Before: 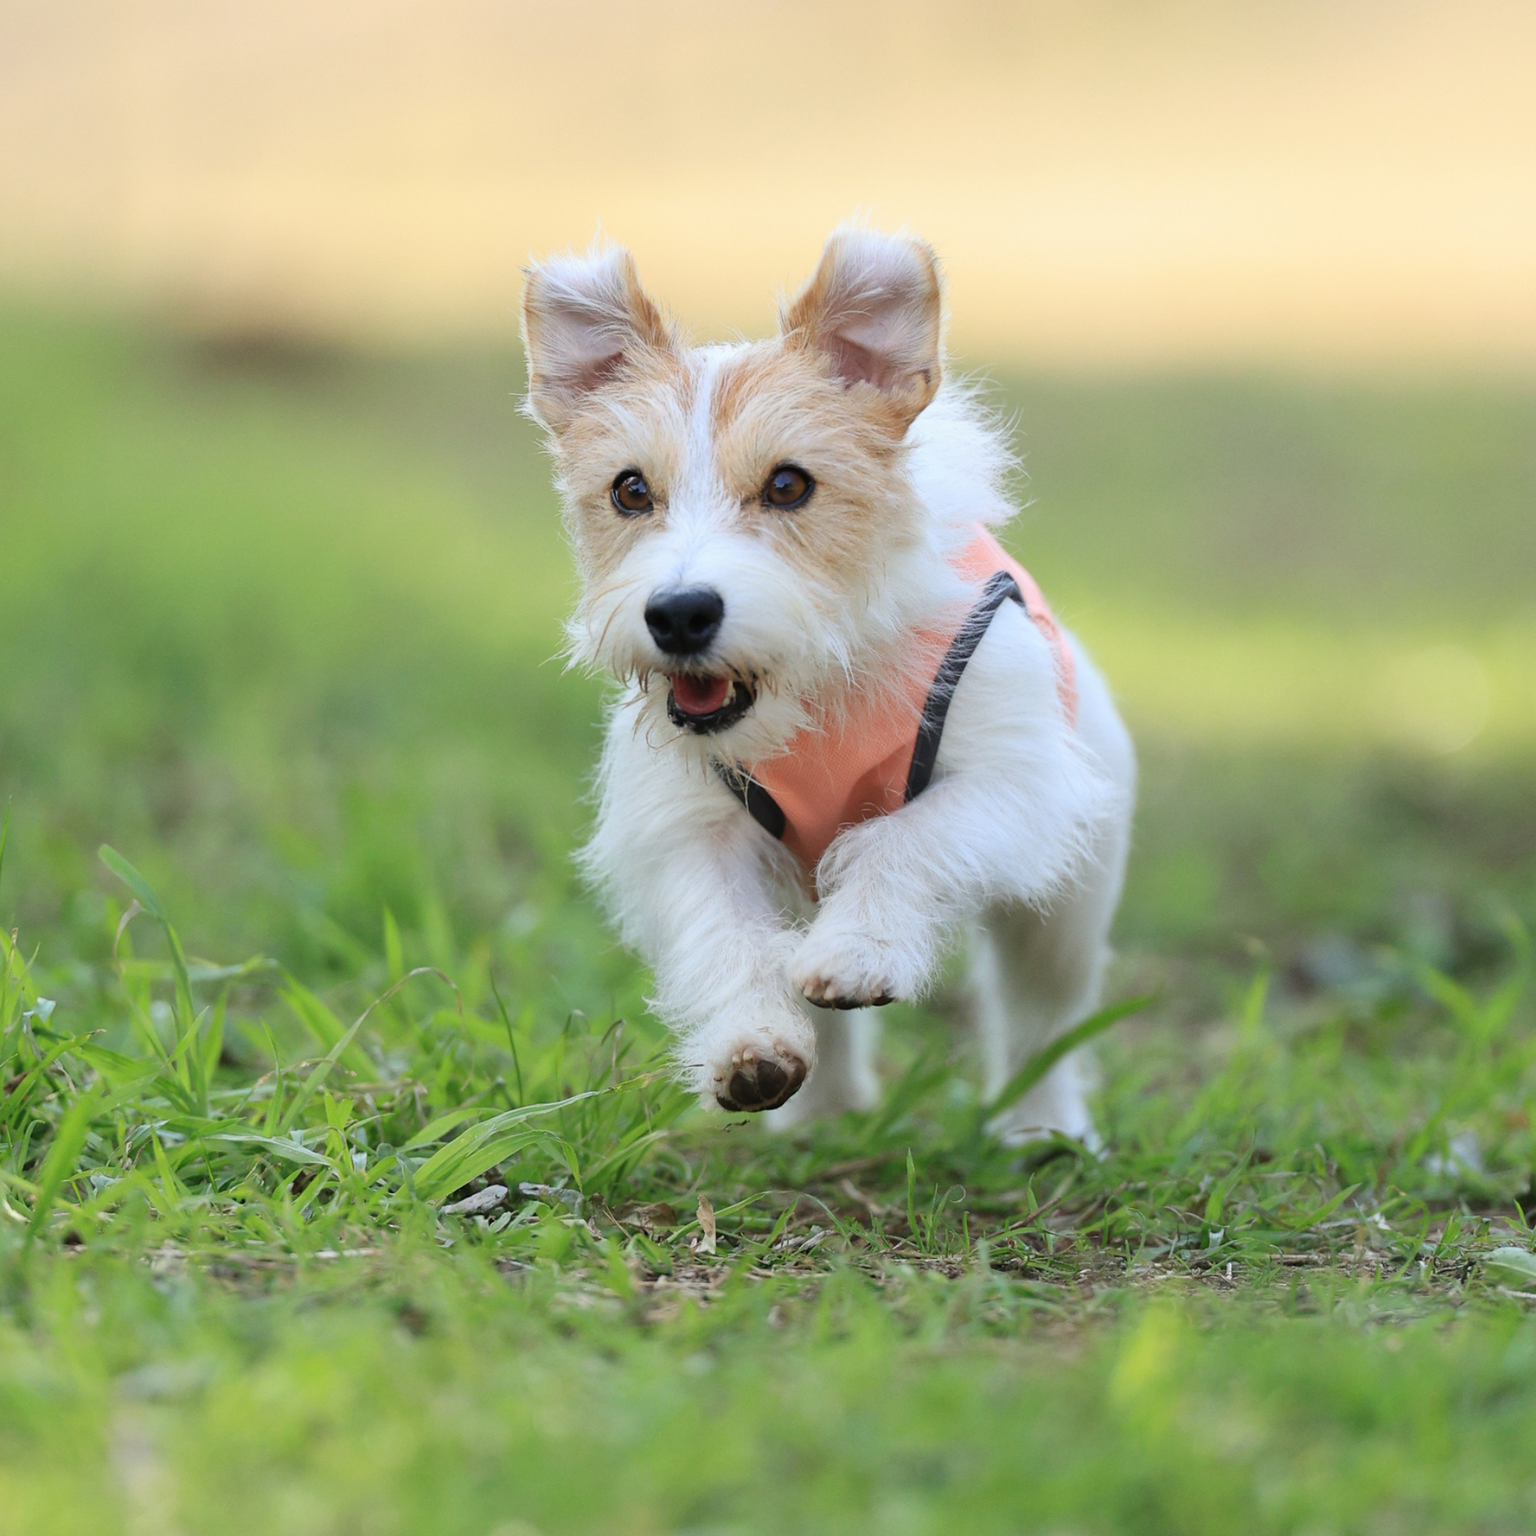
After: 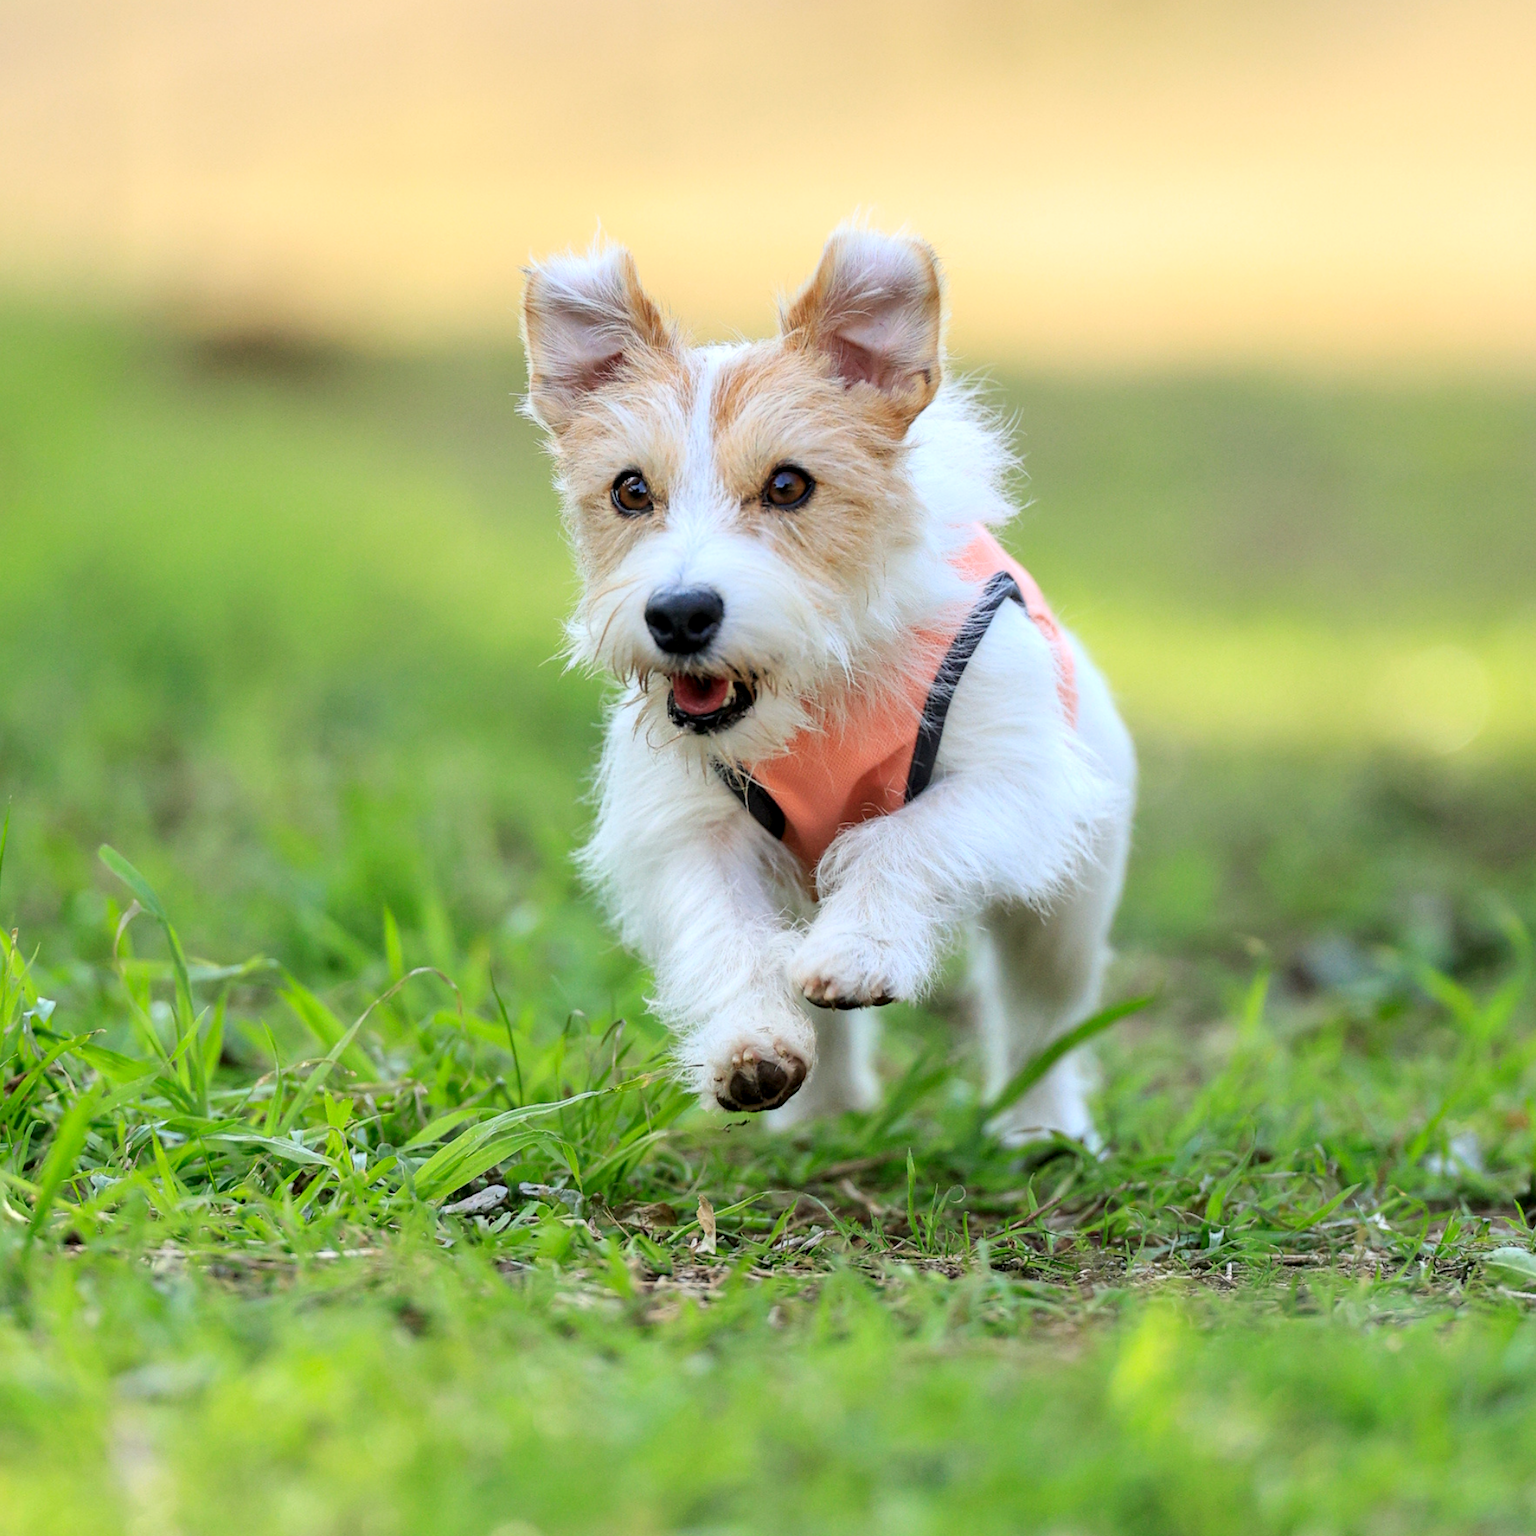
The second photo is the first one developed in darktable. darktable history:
local contrast: highlights 60%, shadows 60%, detail 160%
contrast brightness saturation: contrast 0.07, brightness 0.18, saturation 0.4
exposure: exposure -0.242 EV, compensate highlight preservation false
